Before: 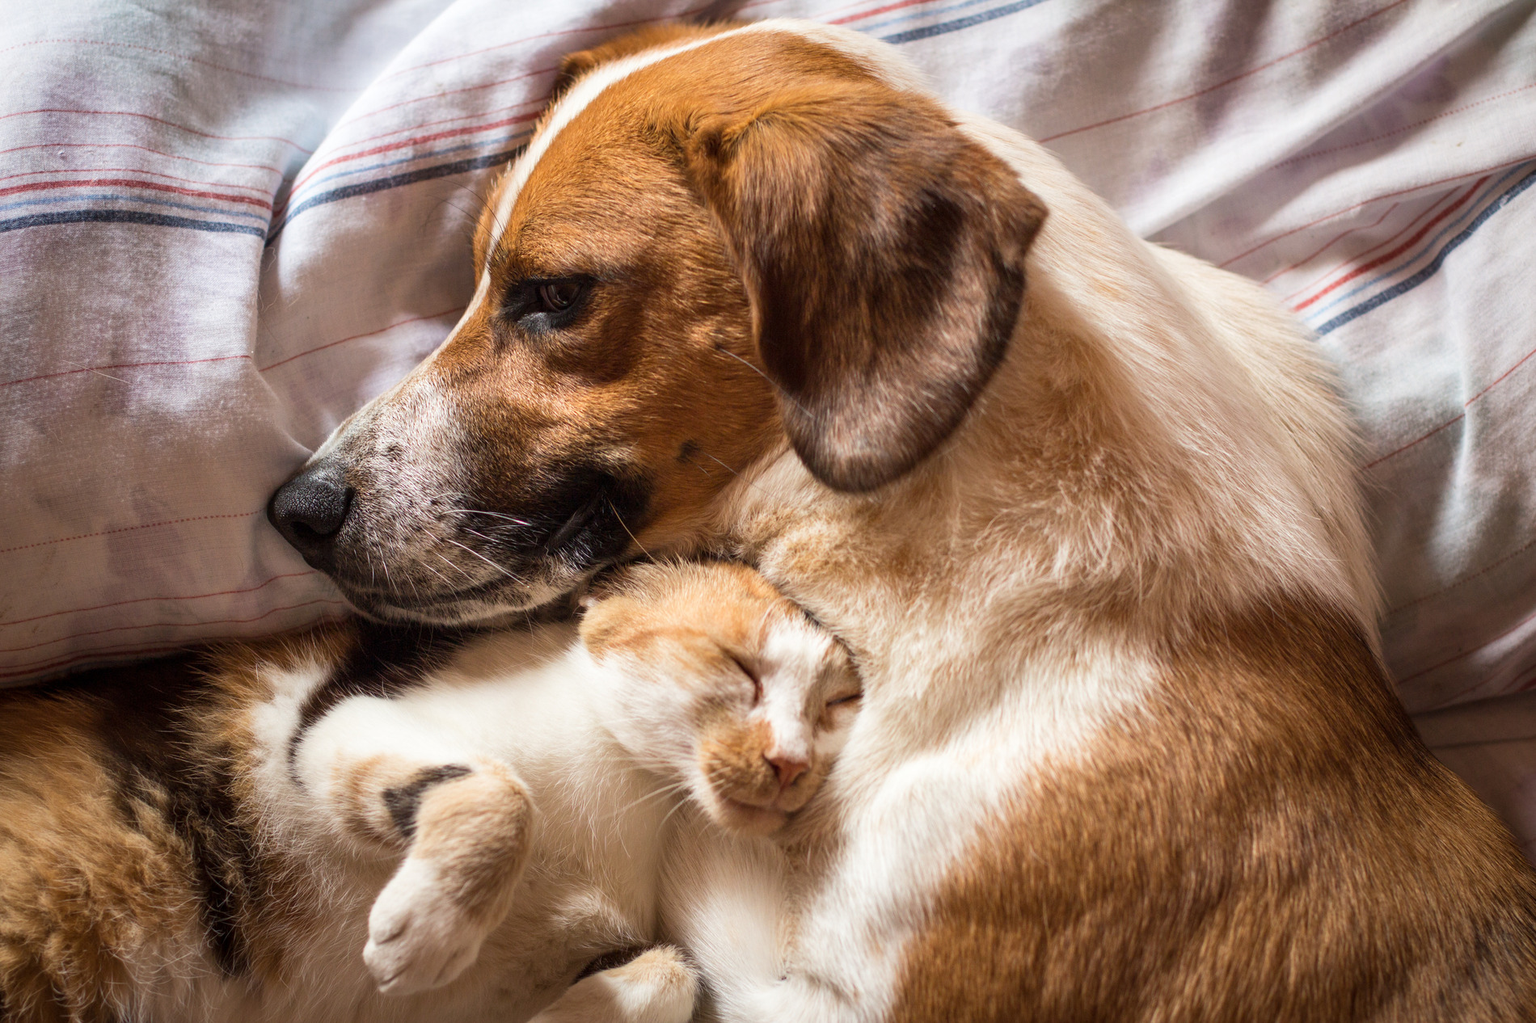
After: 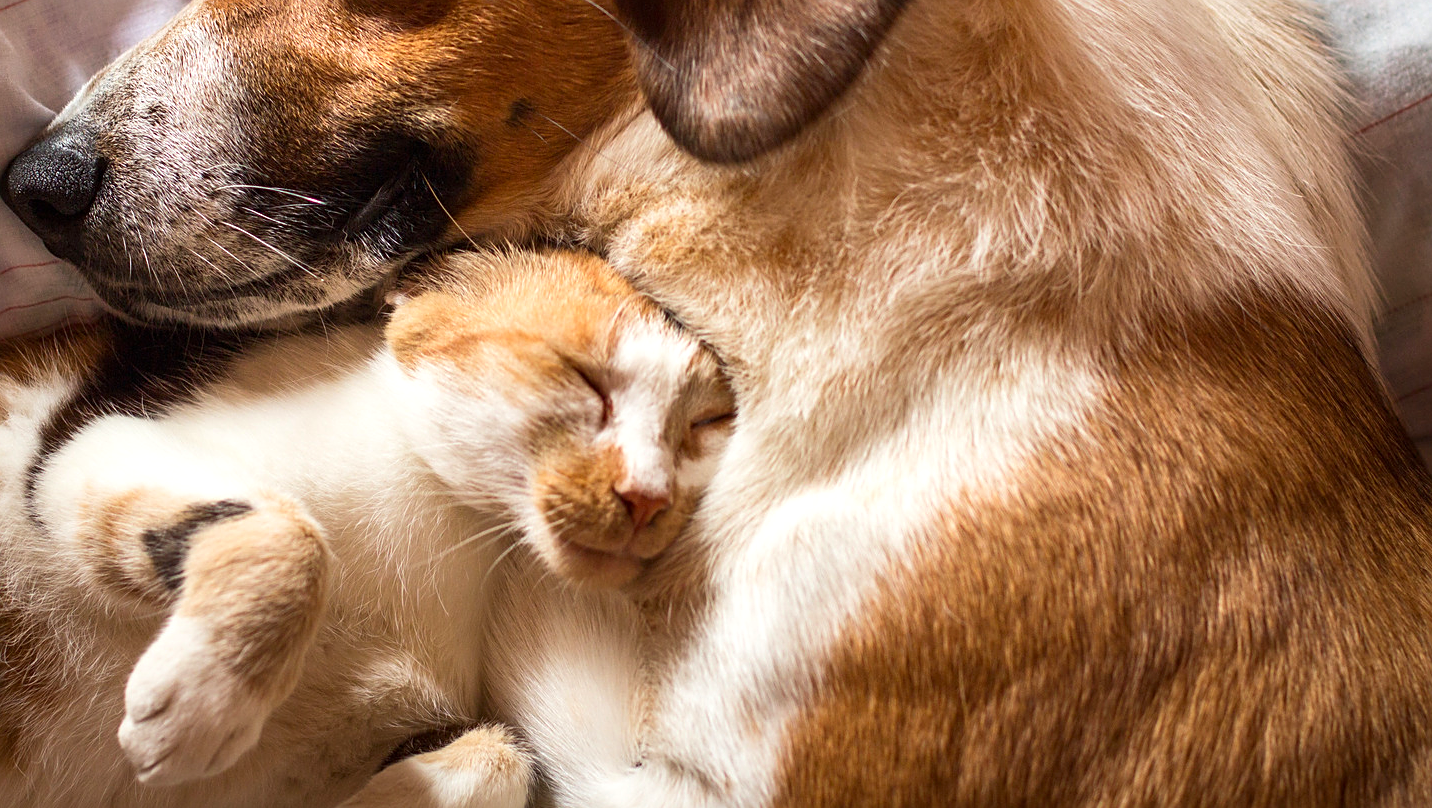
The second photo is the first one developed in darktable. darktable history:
sharpen: on, module defaults
crop and rotate: left 17.487%, top 35.289%, right 7.099%, bottom 0.81%
contrast brightness saturation: contrast 0.077, saturation 0.204
shadows and highlights: radius 172.86, shadows 26.09, white point adjustment 3.26, highlights -68.65, soften with gaussian
